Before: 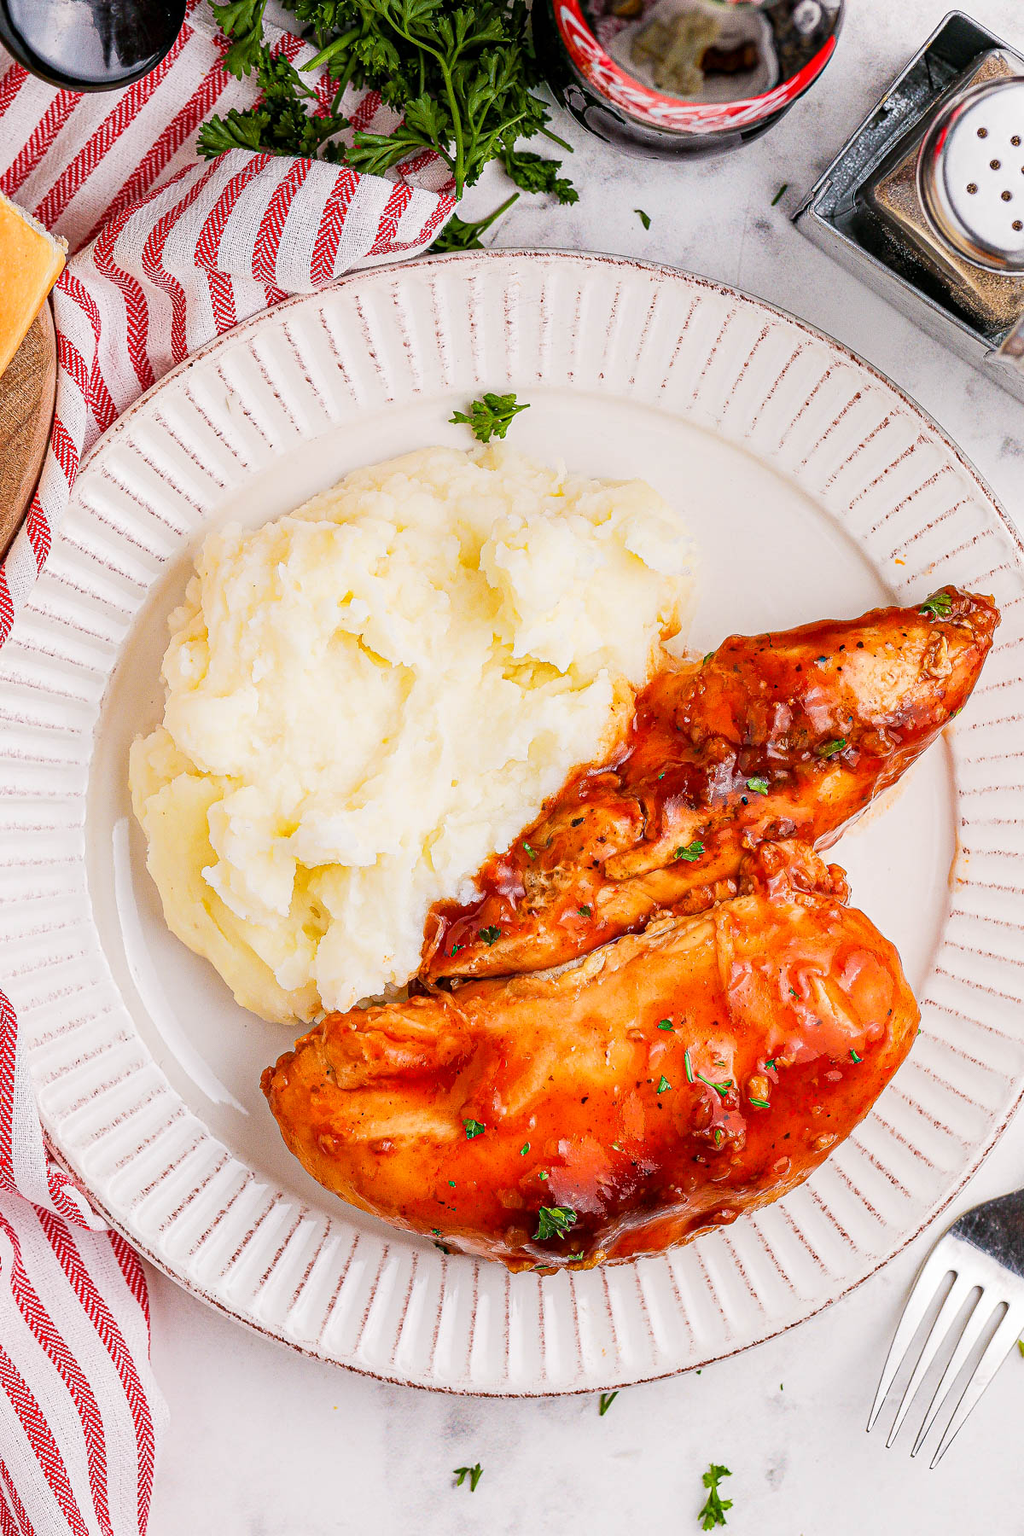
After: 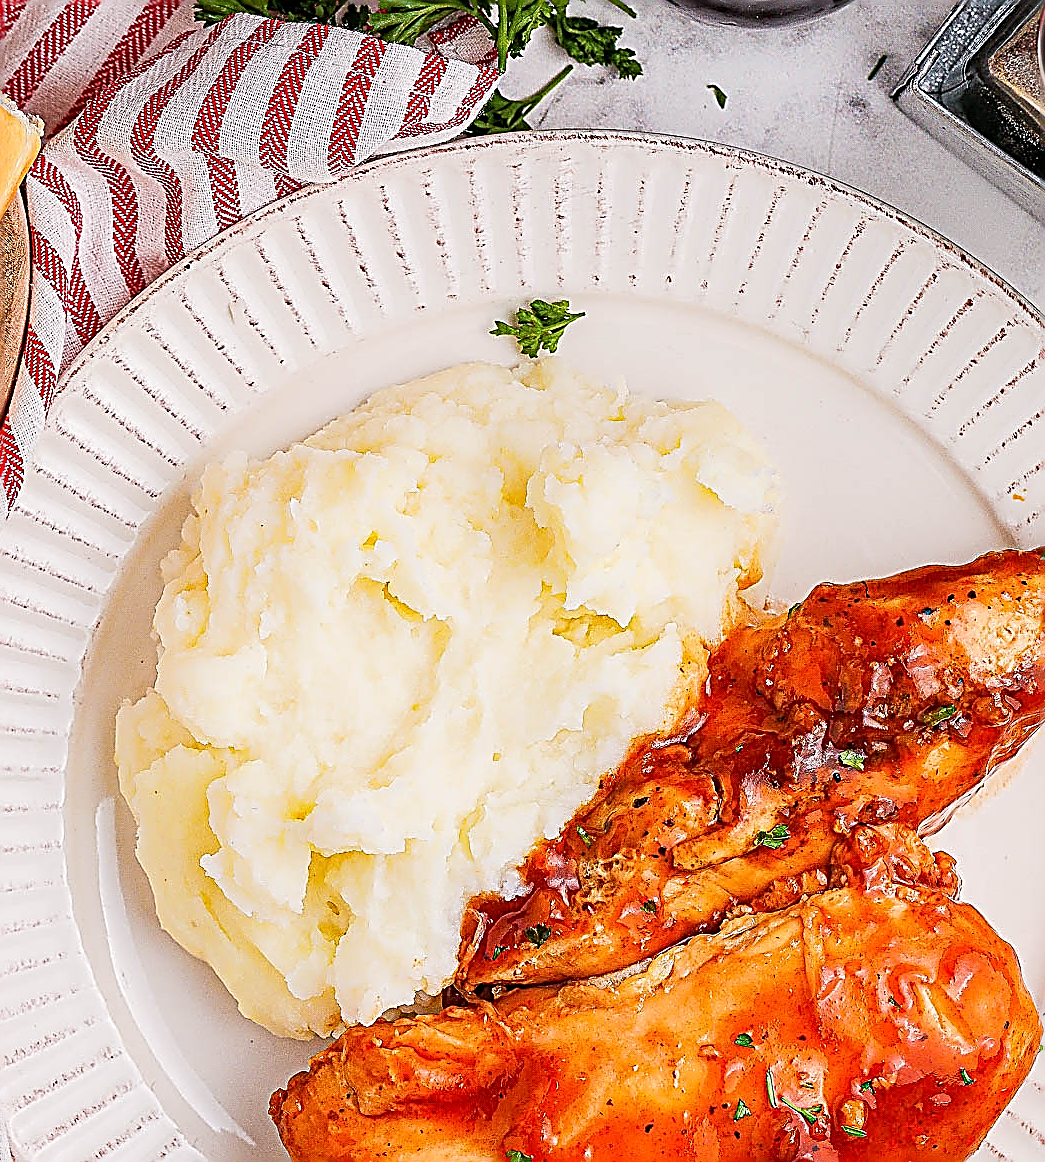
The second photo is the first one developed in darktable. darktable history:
tone equalizer: on, module defaults
sharpen: amount 1.989
crop: left 3.056%, top 8.977%, right 9.612%, bottom 26.114%
